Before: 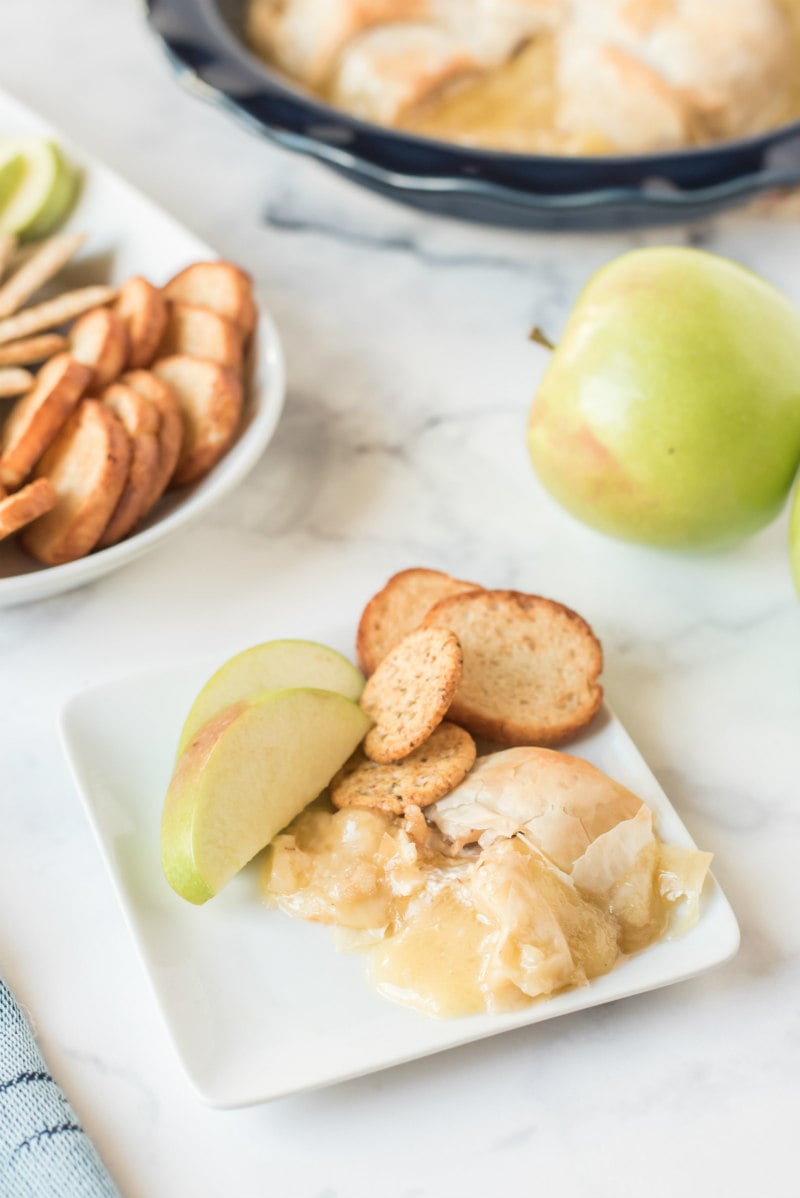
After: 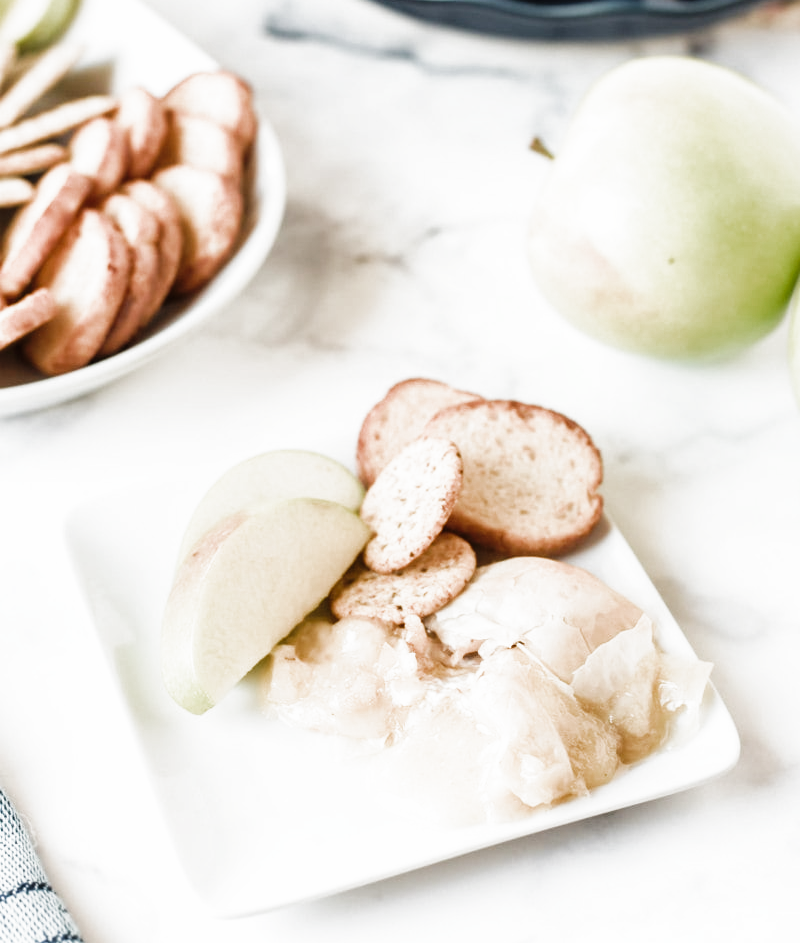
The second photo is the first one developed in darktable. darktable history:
filmic rgb: black relative exposure -9.14 EV, white relative exposure 2.3 EV, hardness 7.43, add noise in highlights 0.098, color science v4 (2020), type of noise poissonian
crop and rotate: top 15.876%, bottom 5.383%
tone curve: curves: ch0 [(0, 0) (0.037, 0.025) (0.131, 0.093) (0.275, 0.256) (0.497, 0.51) (0.617, 0.643) (0.704, 0.732) (0.813, 0.832) (0.911, 0.925) (0.997, 0.995)]; ch1 [(0, 0) (0.301, 0.3) (0.444, 0.45) (0.493, 0.495) (0.507, 0.503) (0.534, 0.533) (0.582, 0.58) (0.658, 0.693) (0.746, 0.77) (1, 1)]; ch2 [(0, 0) (0.246, 0.233) (0.36, 0.352) (0.415, 0.418) (0.476, 0.492) (0.502, 0.504) (0.525, 0.518) (0.539, 0.544) (0.586, 0.602) (0.634, 0.651) (0.706, 0.727) (0.853, 0.852) (1, 0.951)], preserve colors none
